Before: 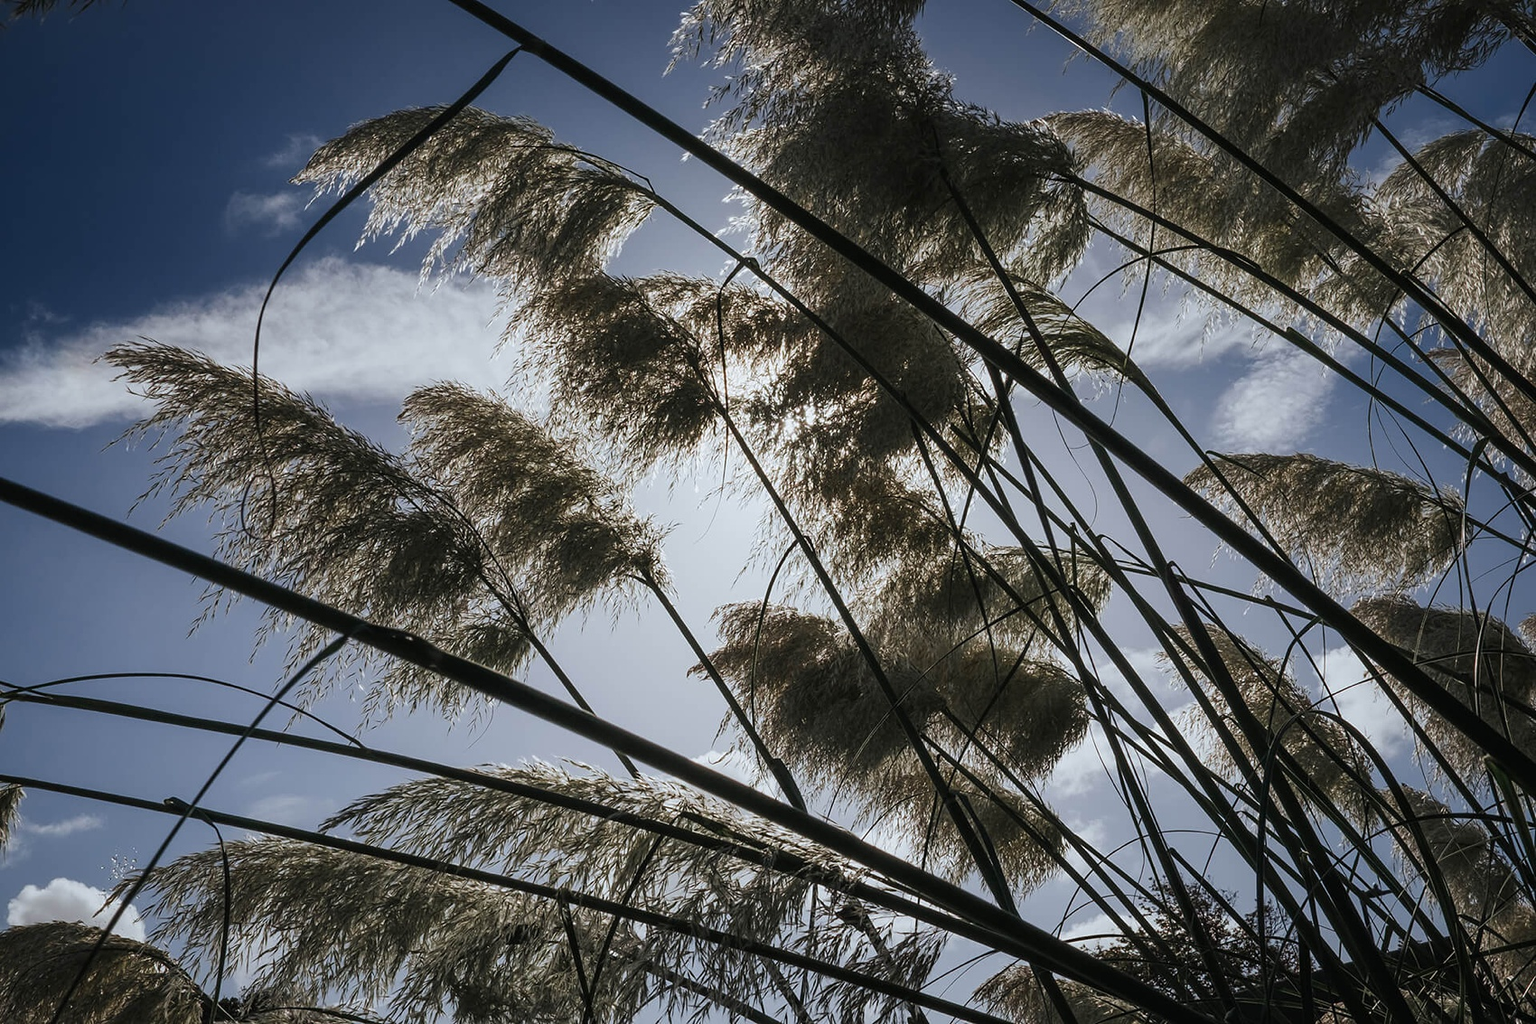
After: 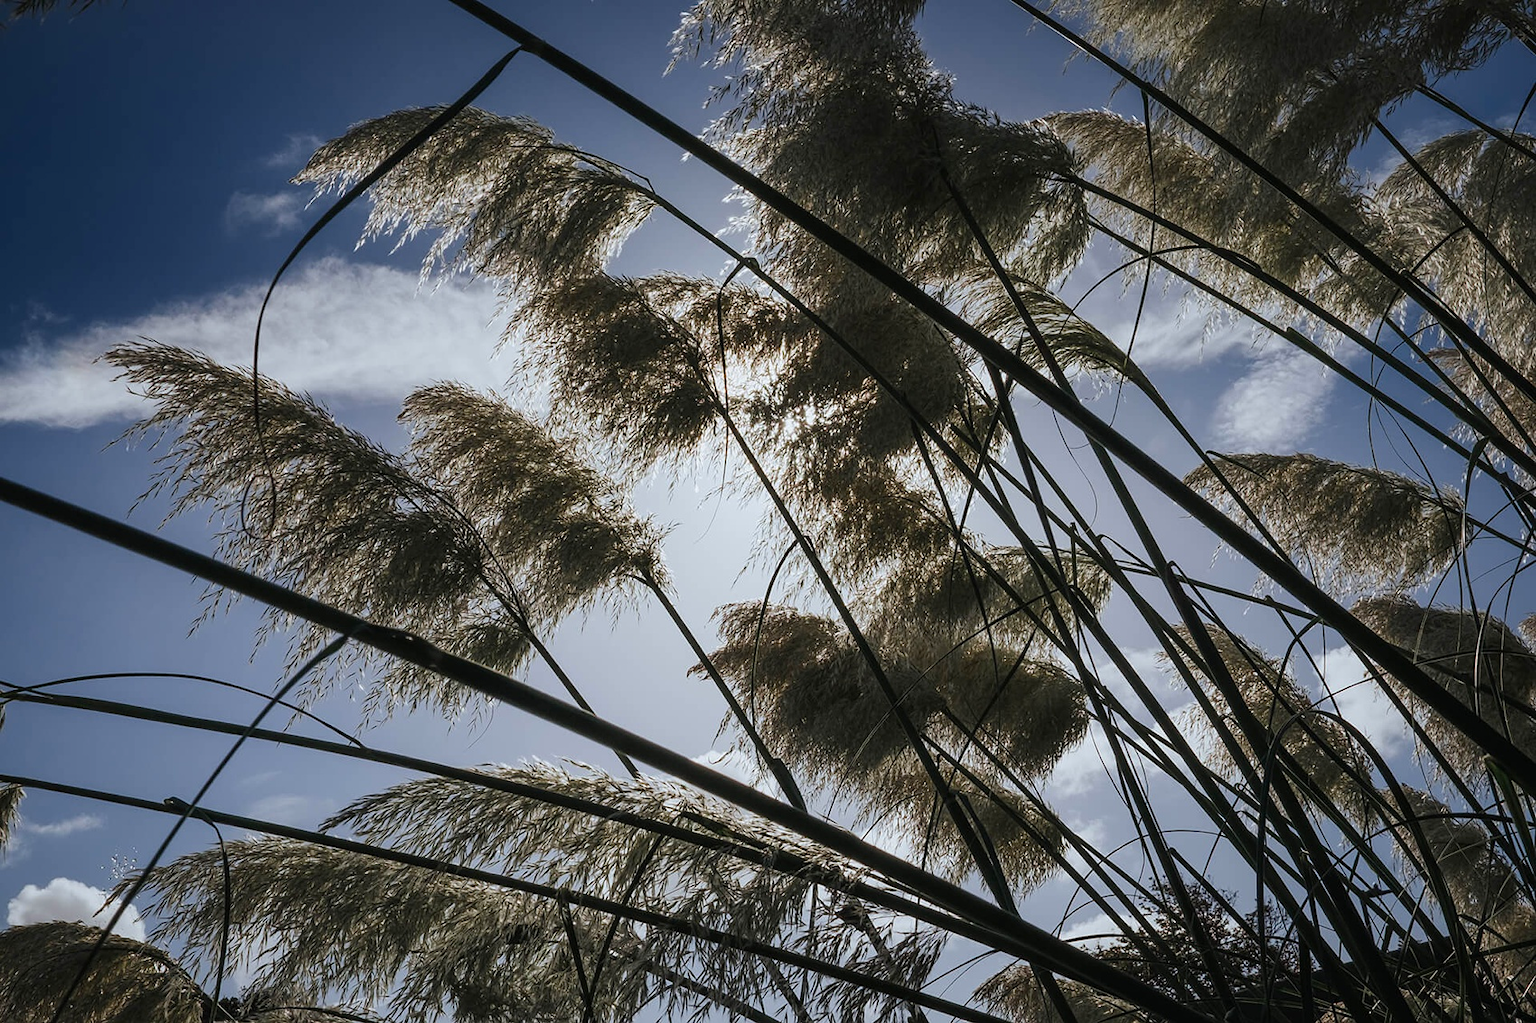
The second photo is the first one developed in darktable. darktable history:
color balance rgb: perceptual saturation grading › global saturation 14.966%
